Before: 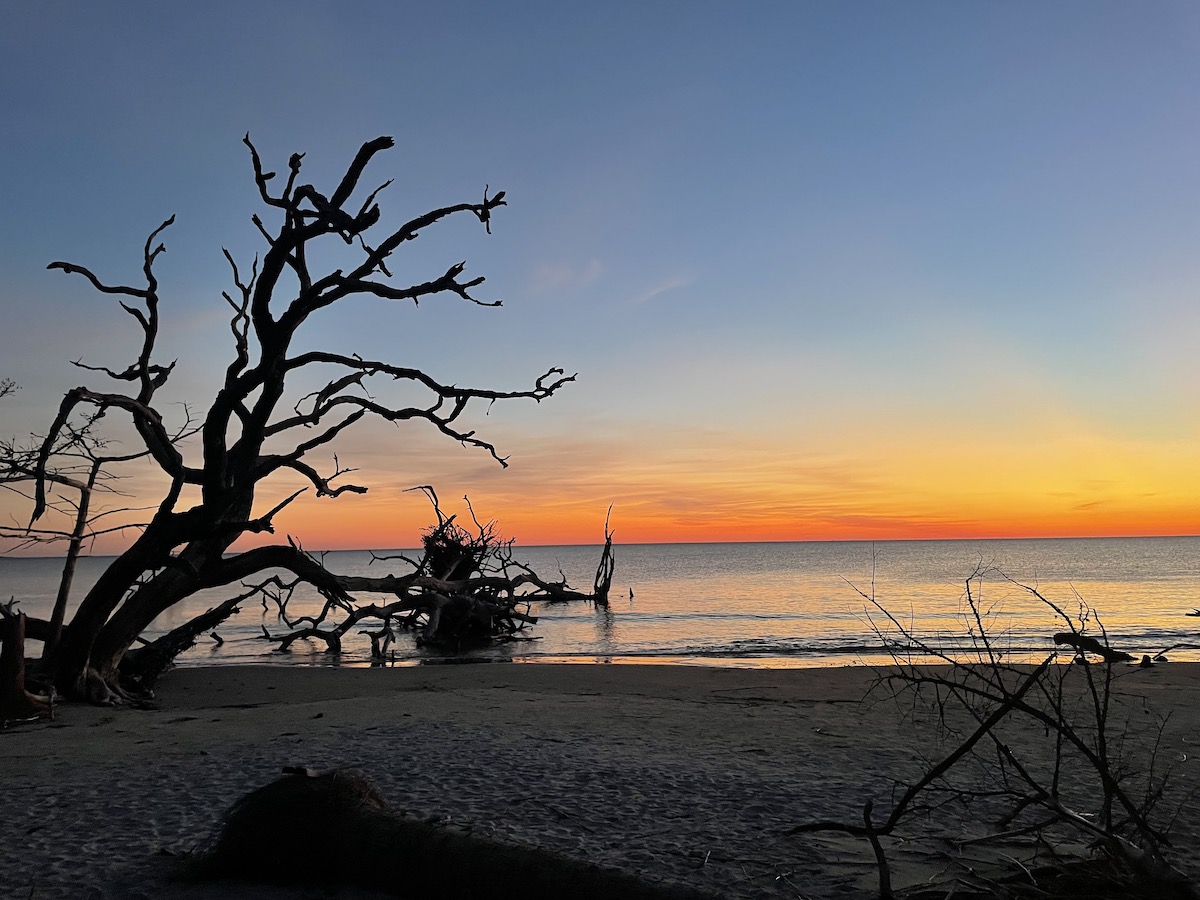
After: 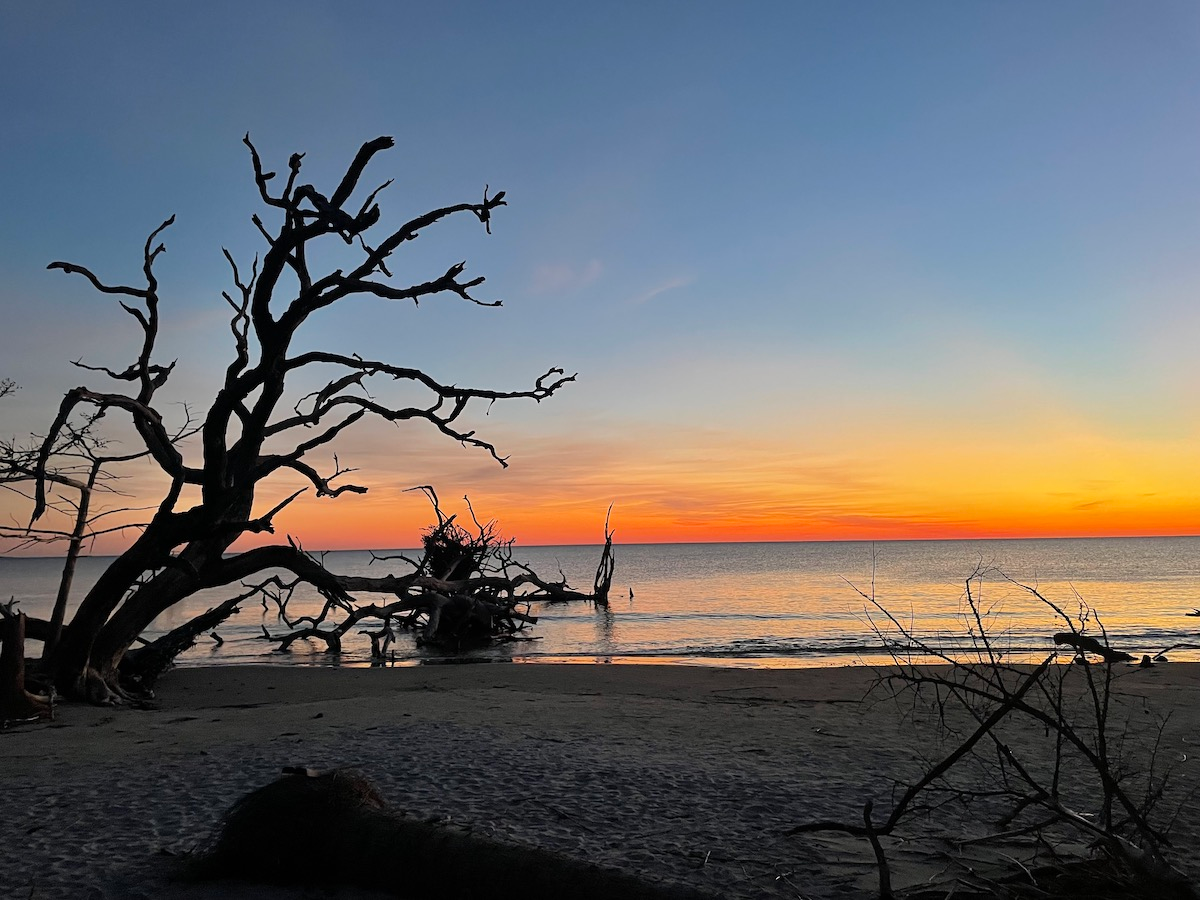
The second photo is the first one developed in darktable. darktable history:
color balance: input saturation 99%
